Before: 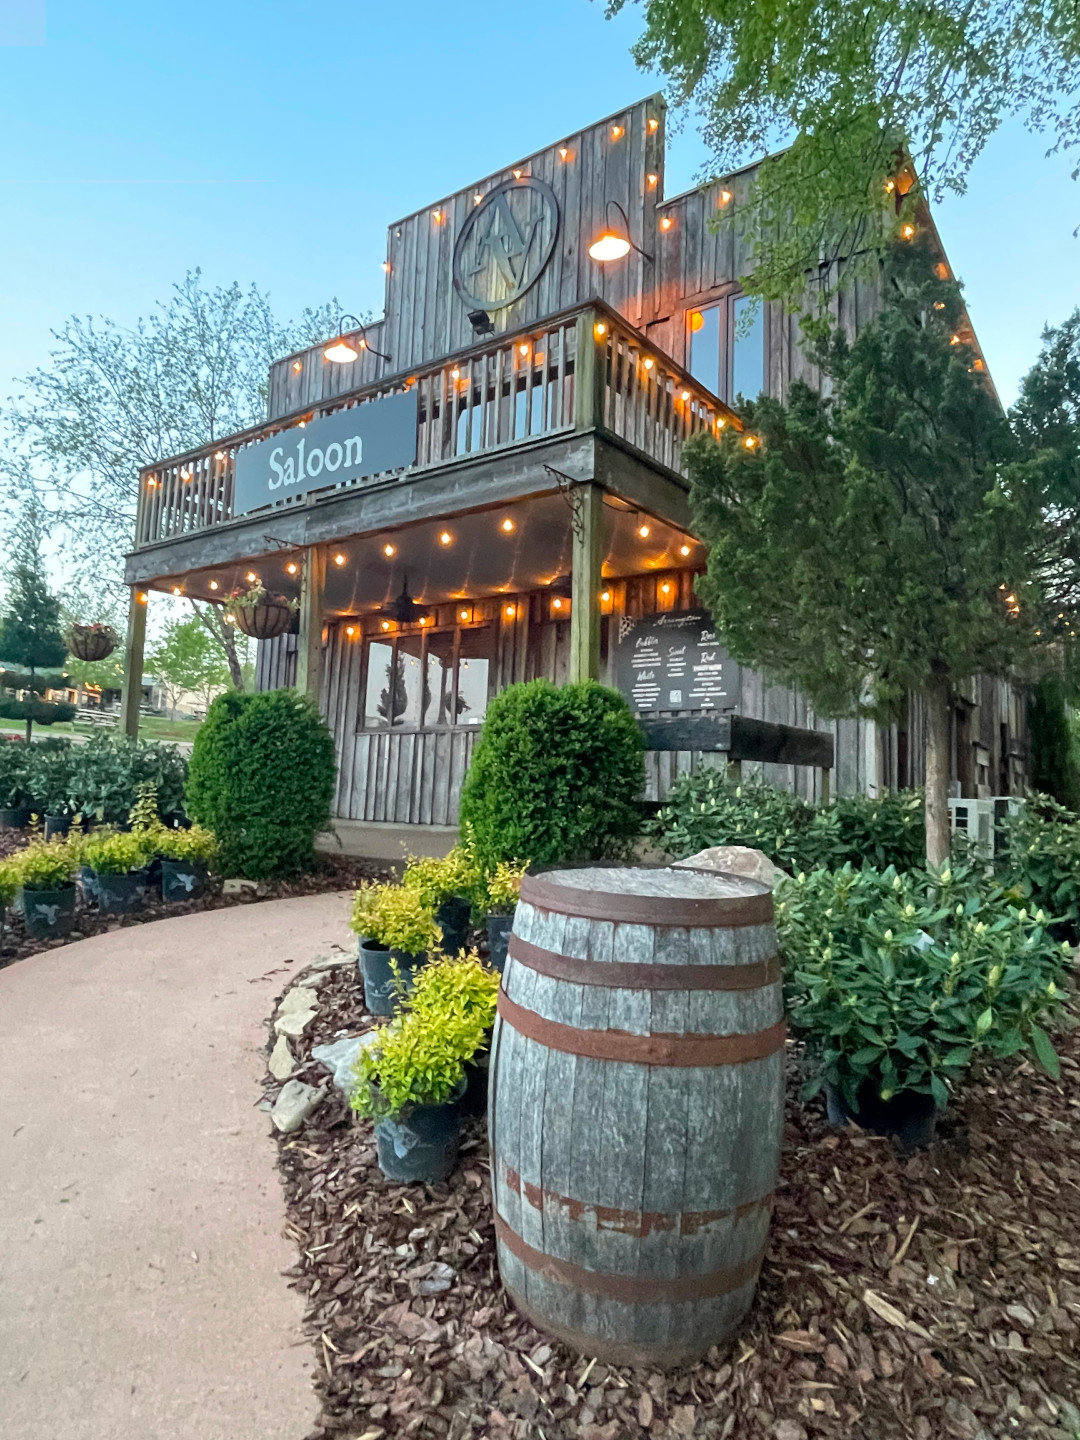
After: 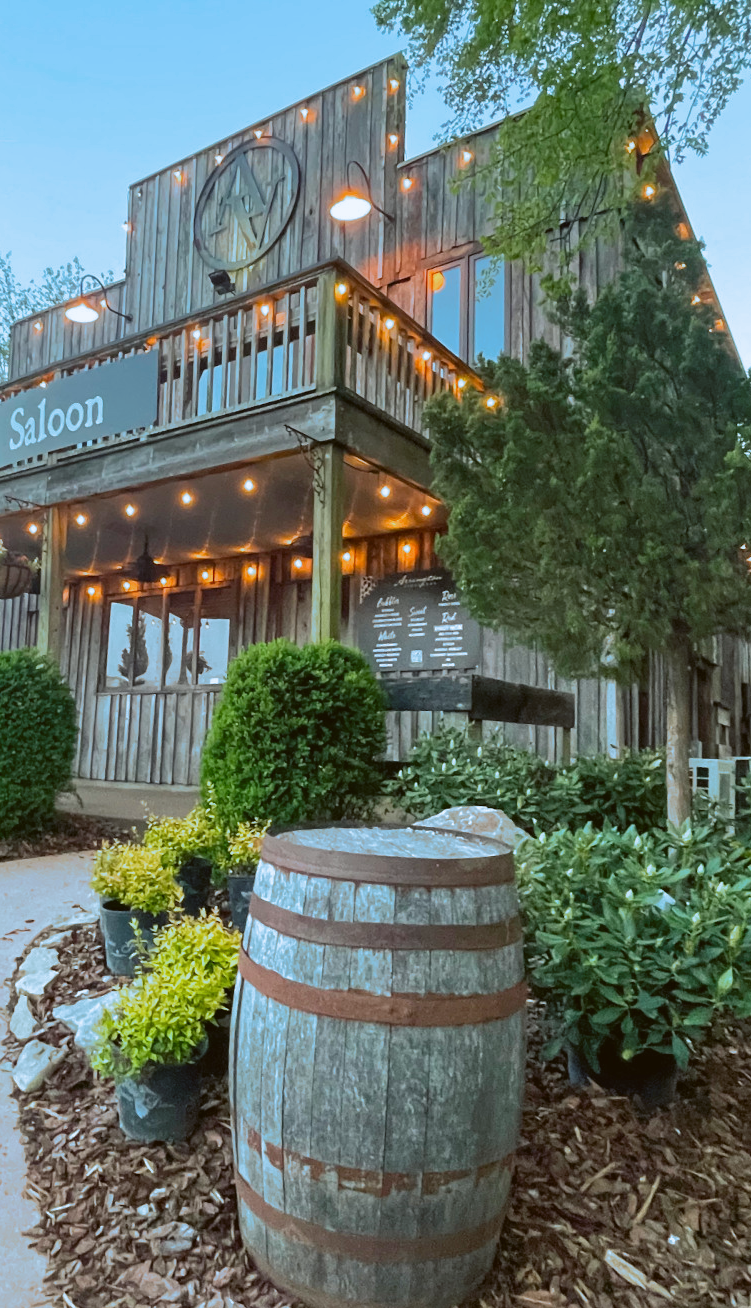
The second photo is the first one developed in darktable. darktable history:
crop and rotate: left 24.034%, top 2.838%, right 6.406%, bottom 6.299%
split-toning: shadows › hue 351.18°, shadows › saturation 0.86, highlights › hue 218.82°, highlights › saturation 0.73, balance -19.167
color balance: lift [1.004, 1.002, 1.002, 0.998], gamma [1, 1.007, 1.002, 0.993], gain [1, 0.977, 1.013, 1.023], contrast -3.64%
